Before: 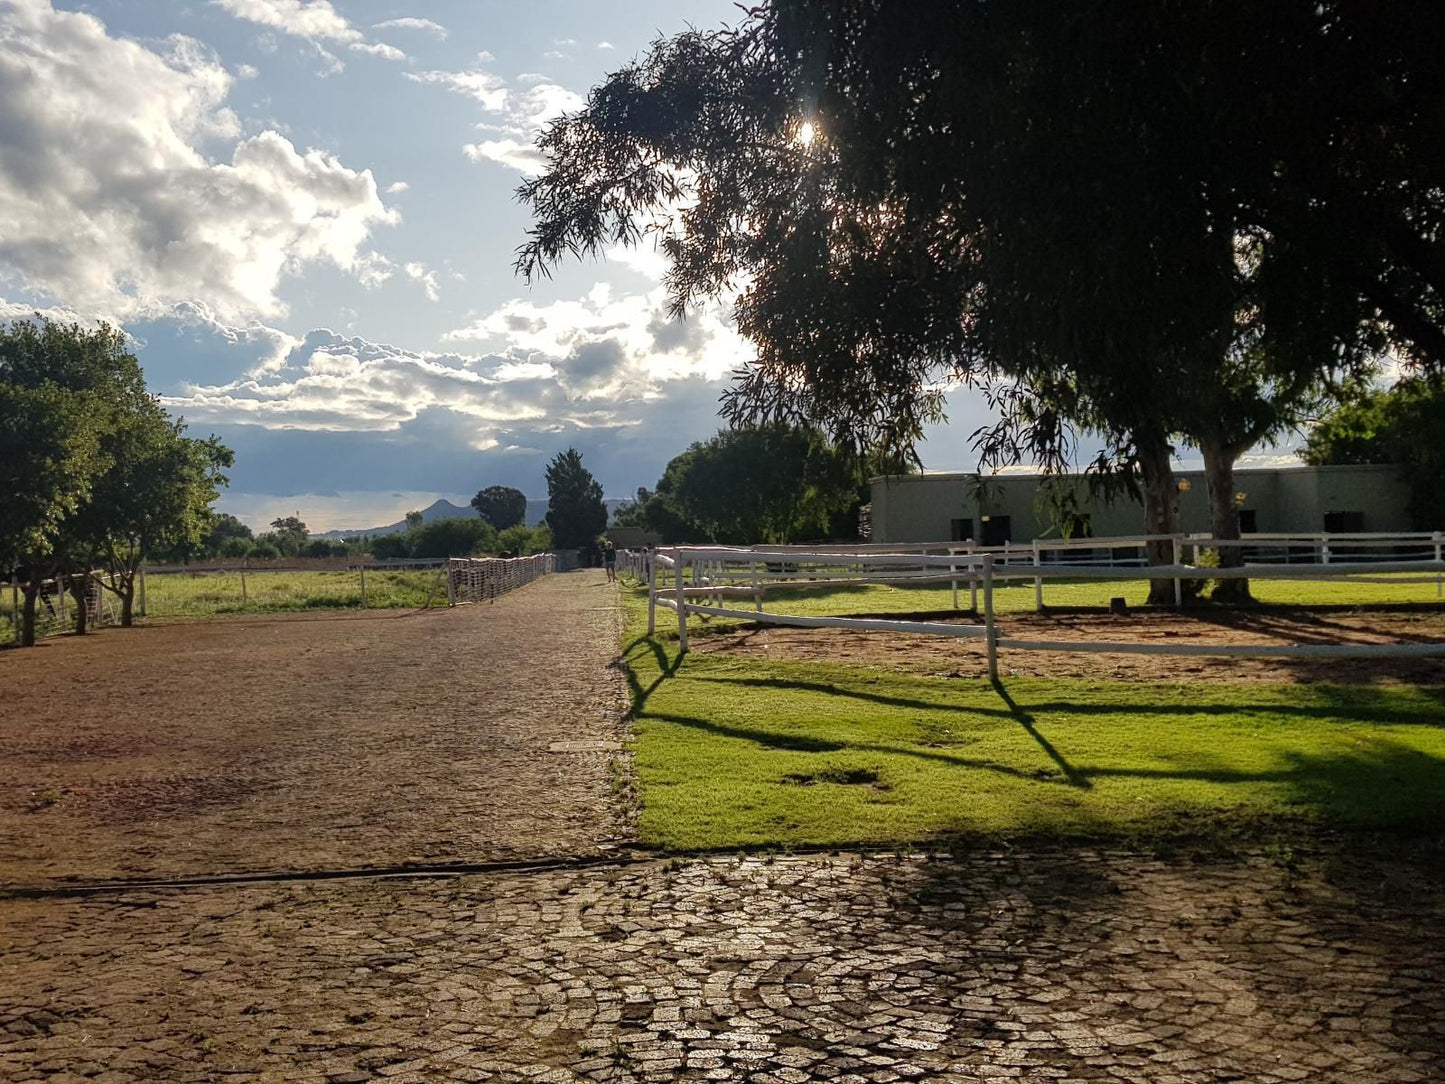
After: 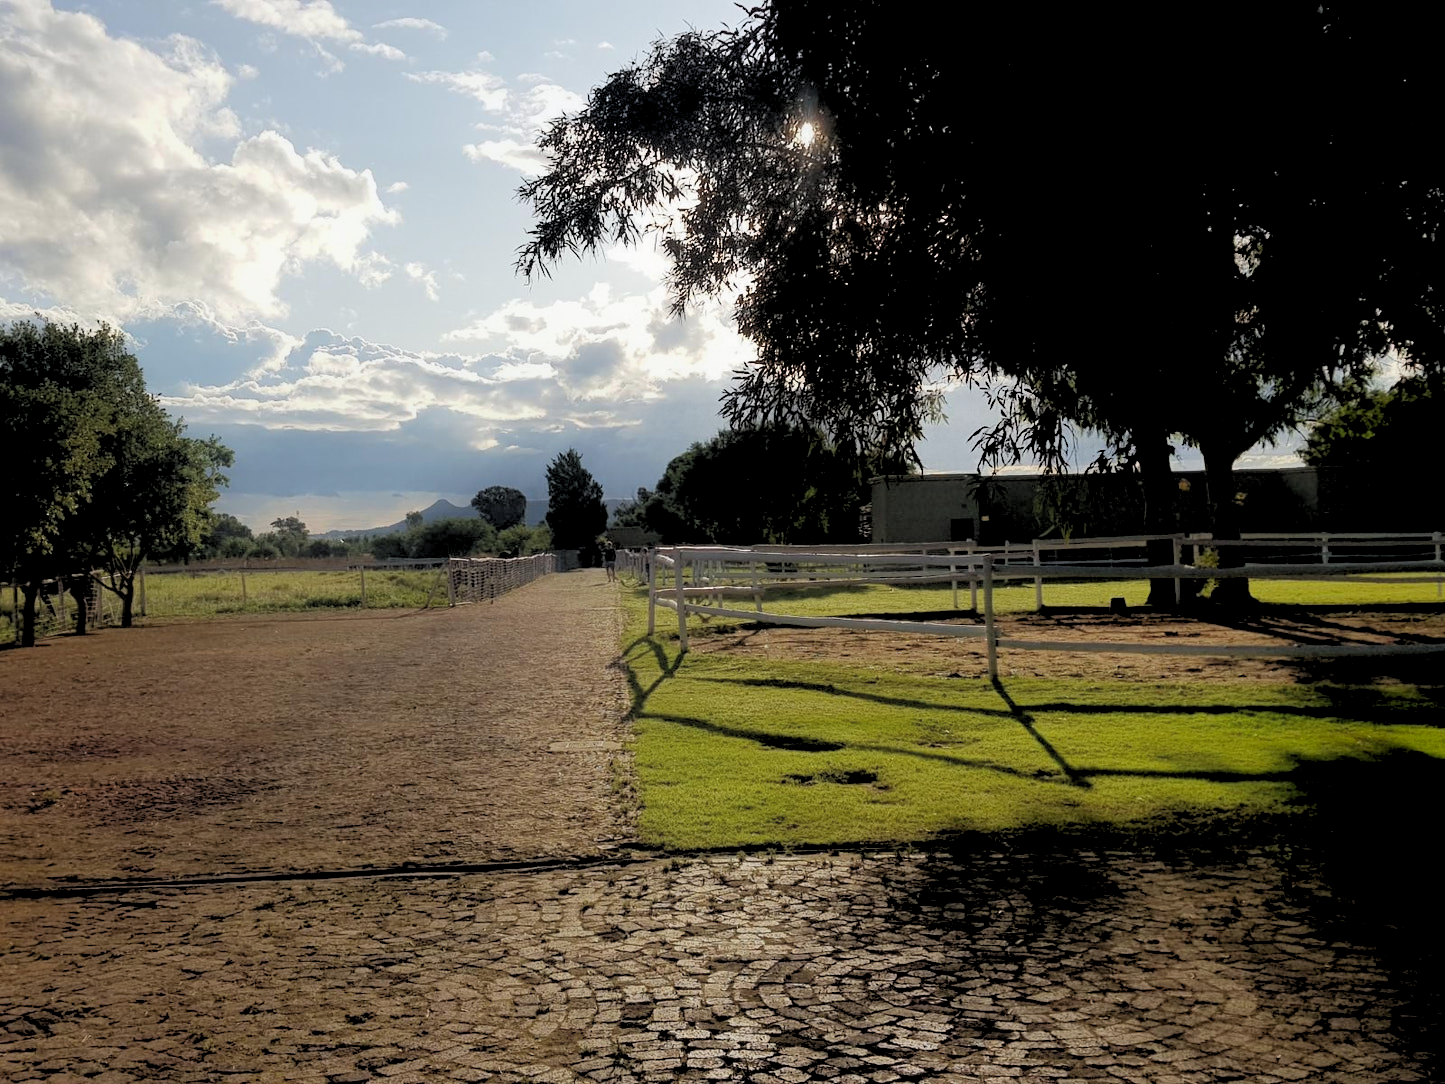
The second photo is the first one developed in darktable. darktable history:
tone equalizer: on, module defaults
rgb levels: levels [[0.029, 0.461, 0.922], [0, 0.5, 1], [0, 0.5, 1]]
contrast equalizer: octaves 7, y [[0.6 ×6], [0.55 ×6], [0 ×6], [0 ×6], [0 ×6]], mix -1
